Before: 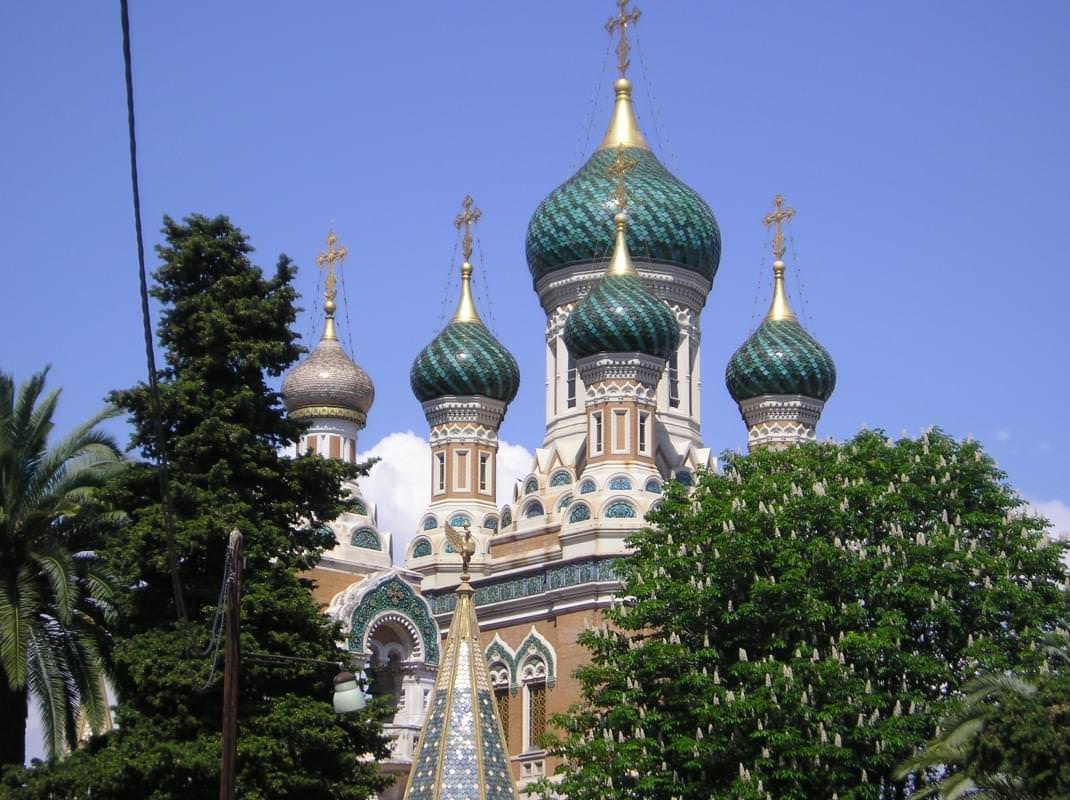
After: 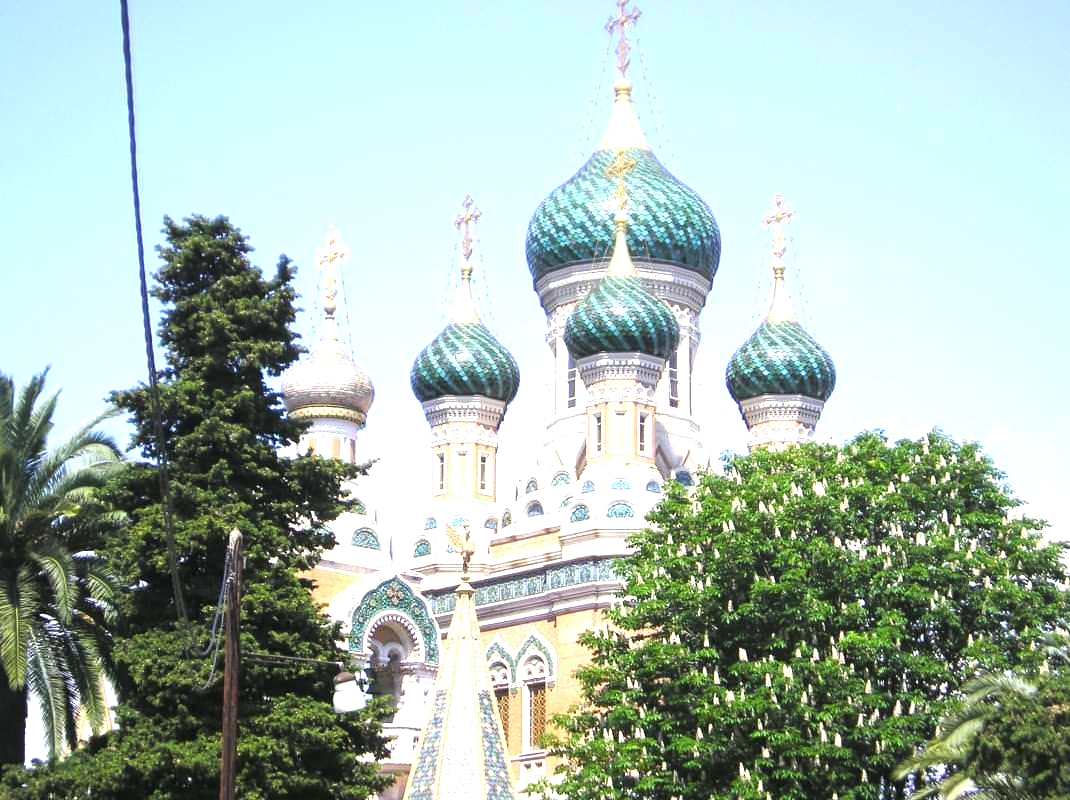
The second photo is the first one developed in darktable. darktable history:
exposure: black level correction 0, exposure 1.912 EV, compensate exposure bias true, compensate highlight preservation false
